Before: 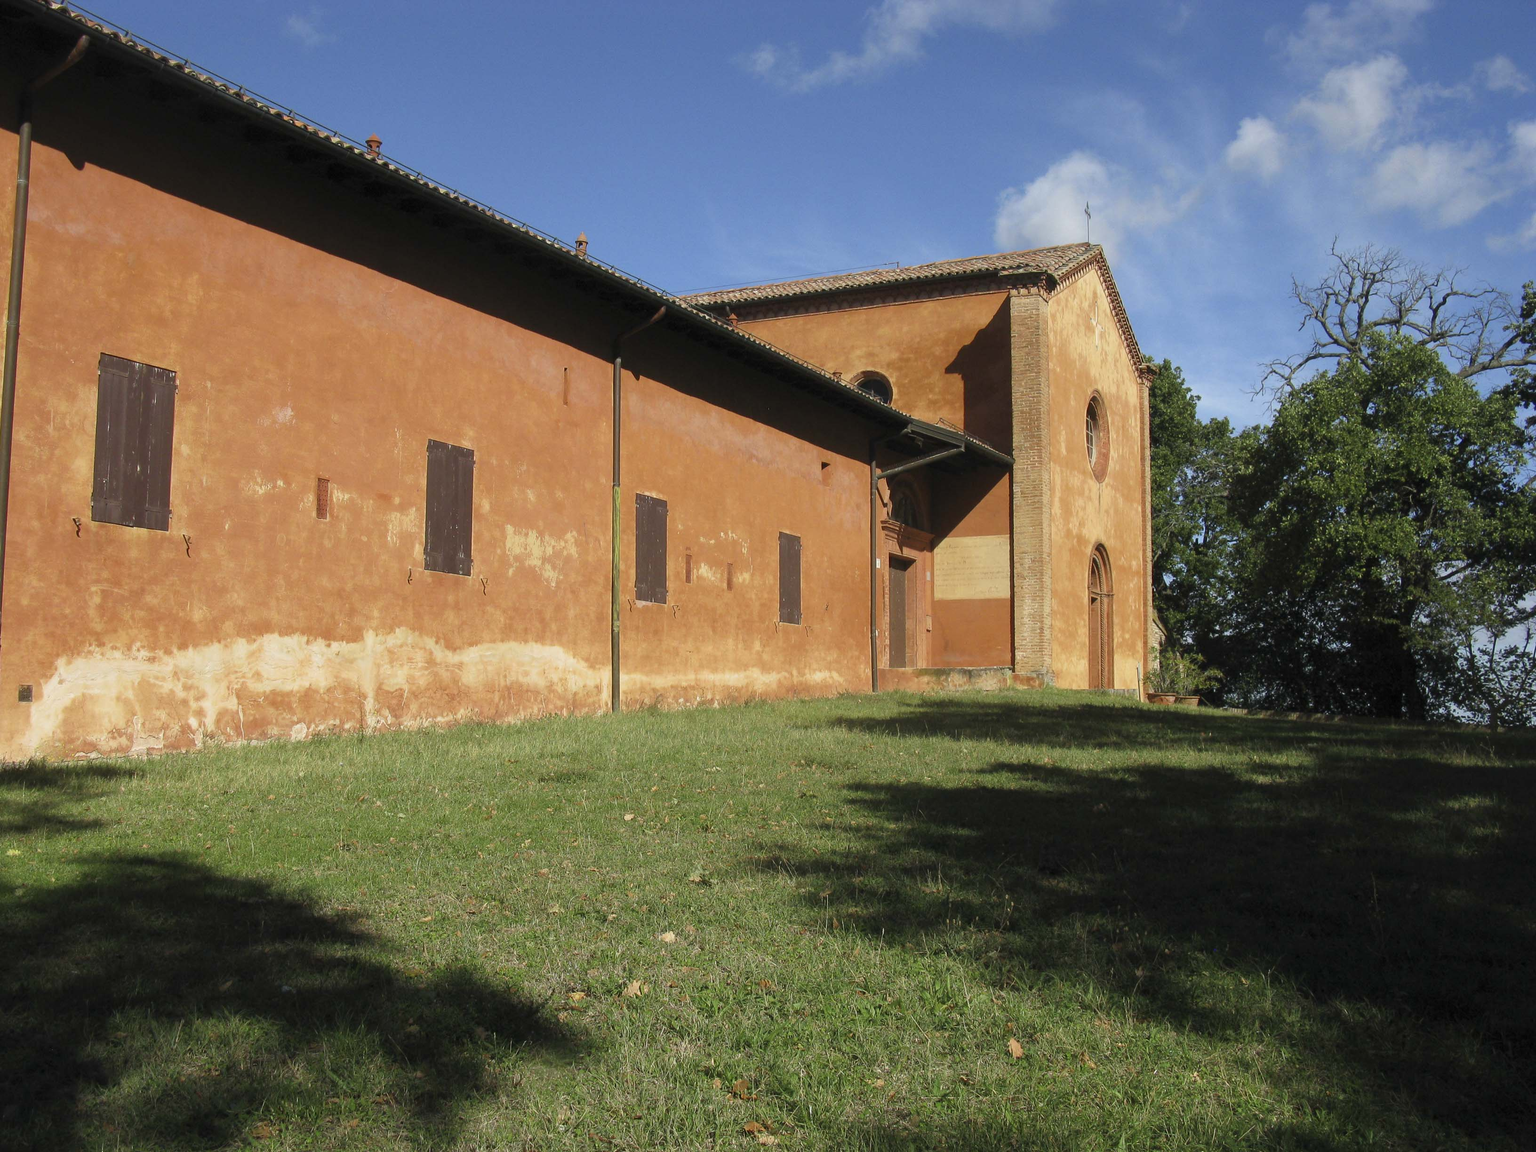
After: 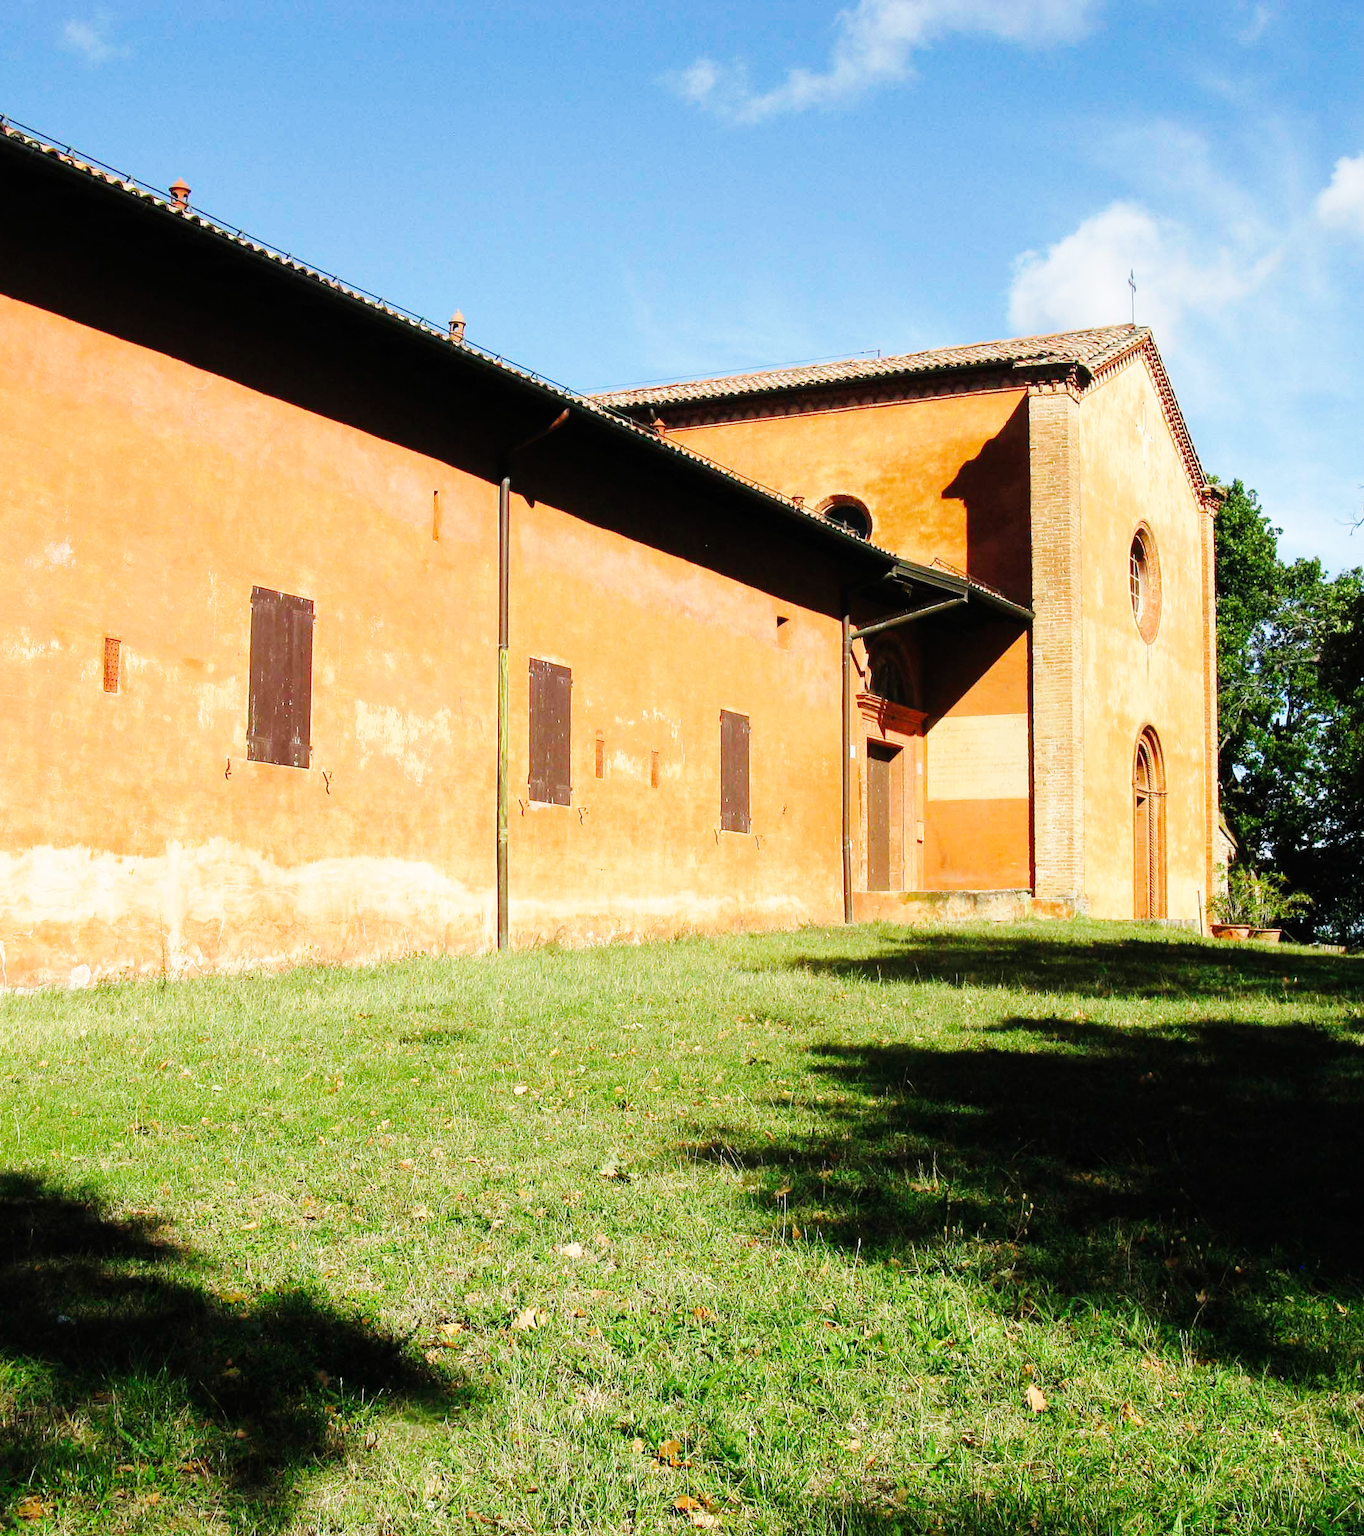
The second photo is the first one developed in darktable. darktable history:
color correction: highlights b* -0.028
crop and rotate: left 15.587%, right 17.811%
base curve: curves: ch0 [(0, 0) (0, 0) (0.002, 0.001) (0.008, 0.003) (0.019, 0.011) (0.037, 0.037) (0.064, 0.11) (0.102, 0.232) (0.152, 0.379) (0.216, 0.524) (0.296, 0.665) (0.394, 0.789) (0.512, 0.881) (0.651, 0.945) (0.813, 0.986) (1, 1)], preserve colors none
